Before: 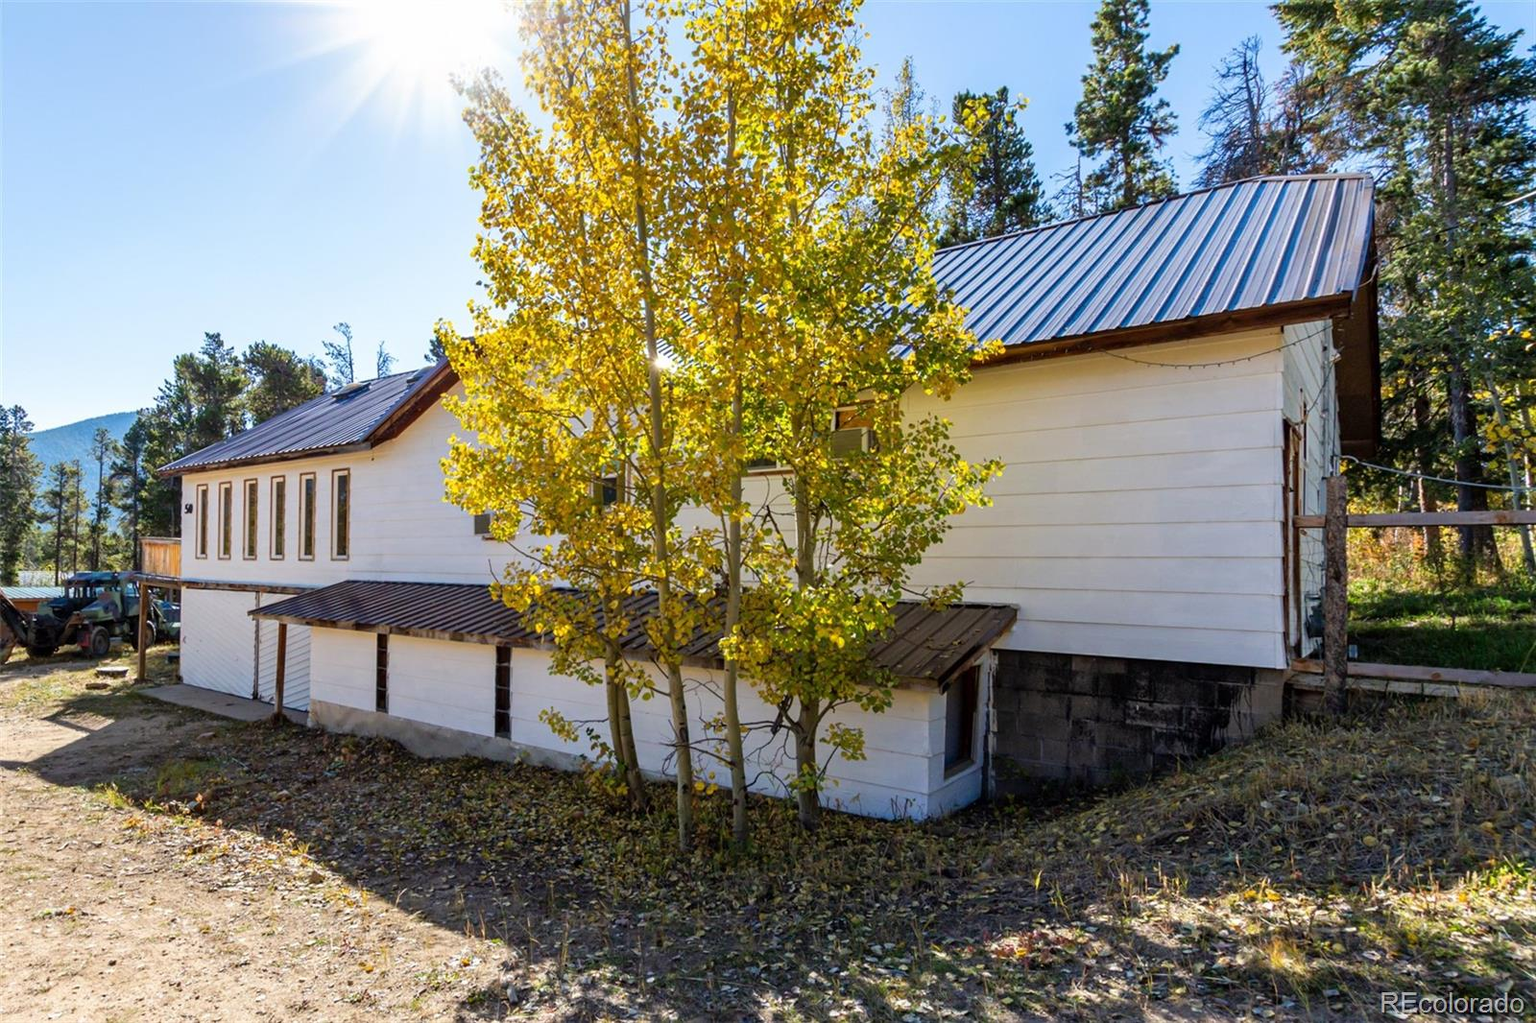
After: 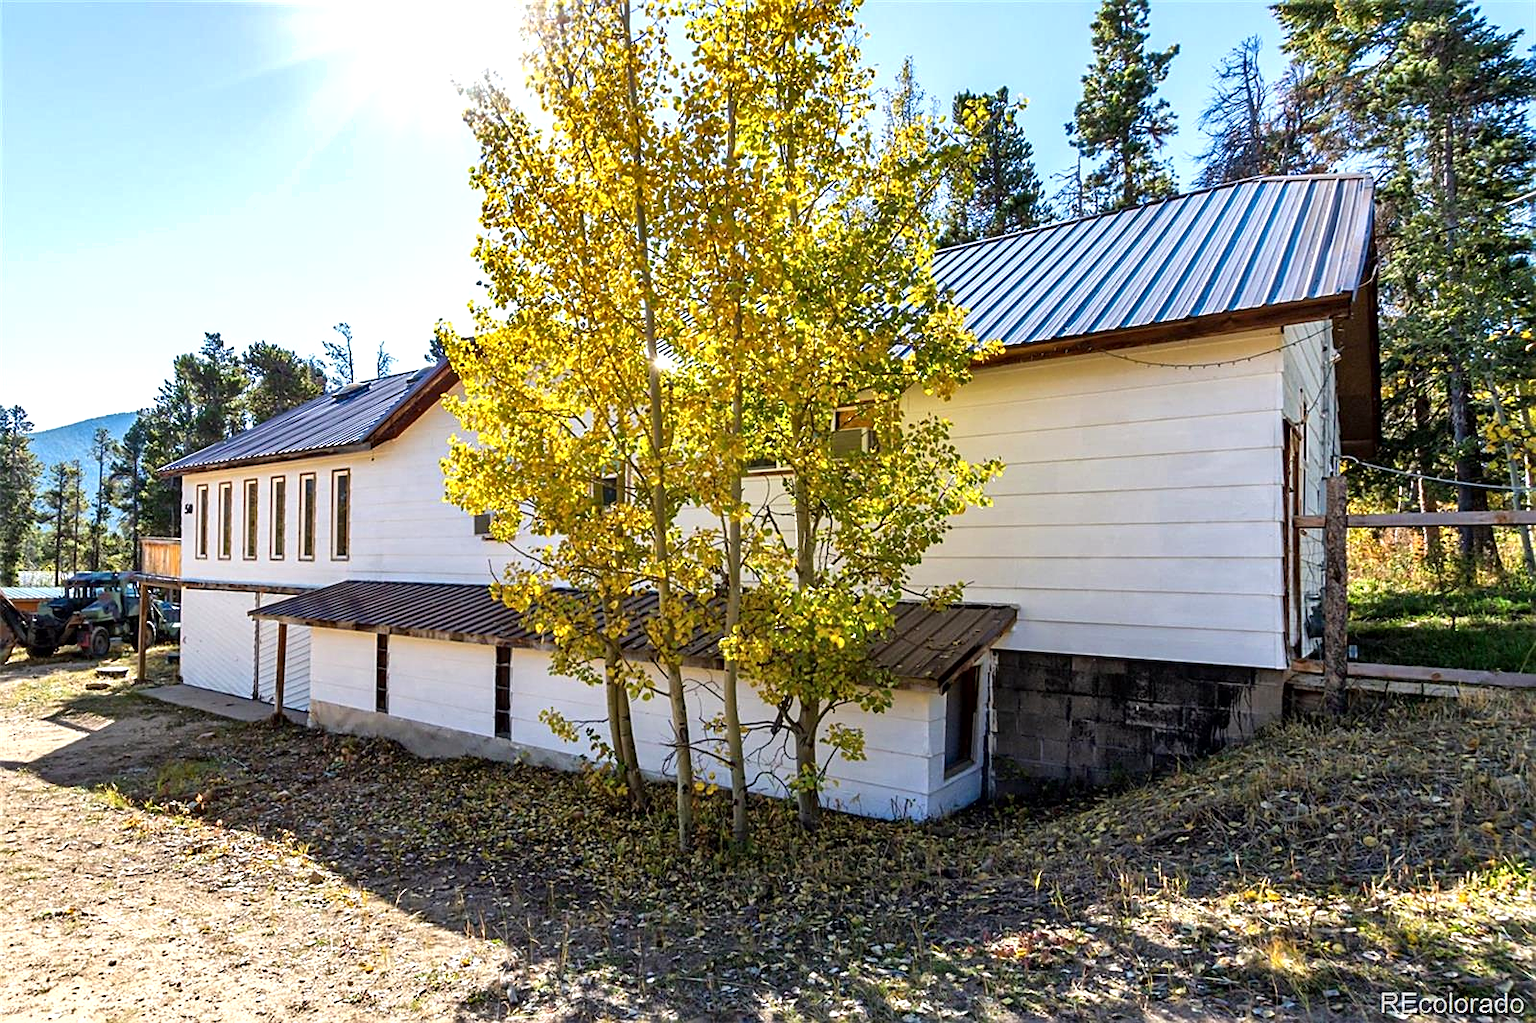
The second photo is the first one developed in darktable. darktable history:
local contrast: mode bilateral grid, contrast 20, coarseness 50, detail 119%, midtone range 0.2
shadows and highlights: shadows 20.88, highlights -36.13, soften with gaussian
exposure: exposure 0.452 EV, compensate highlight preservation false
sharpen: on, module defaults
